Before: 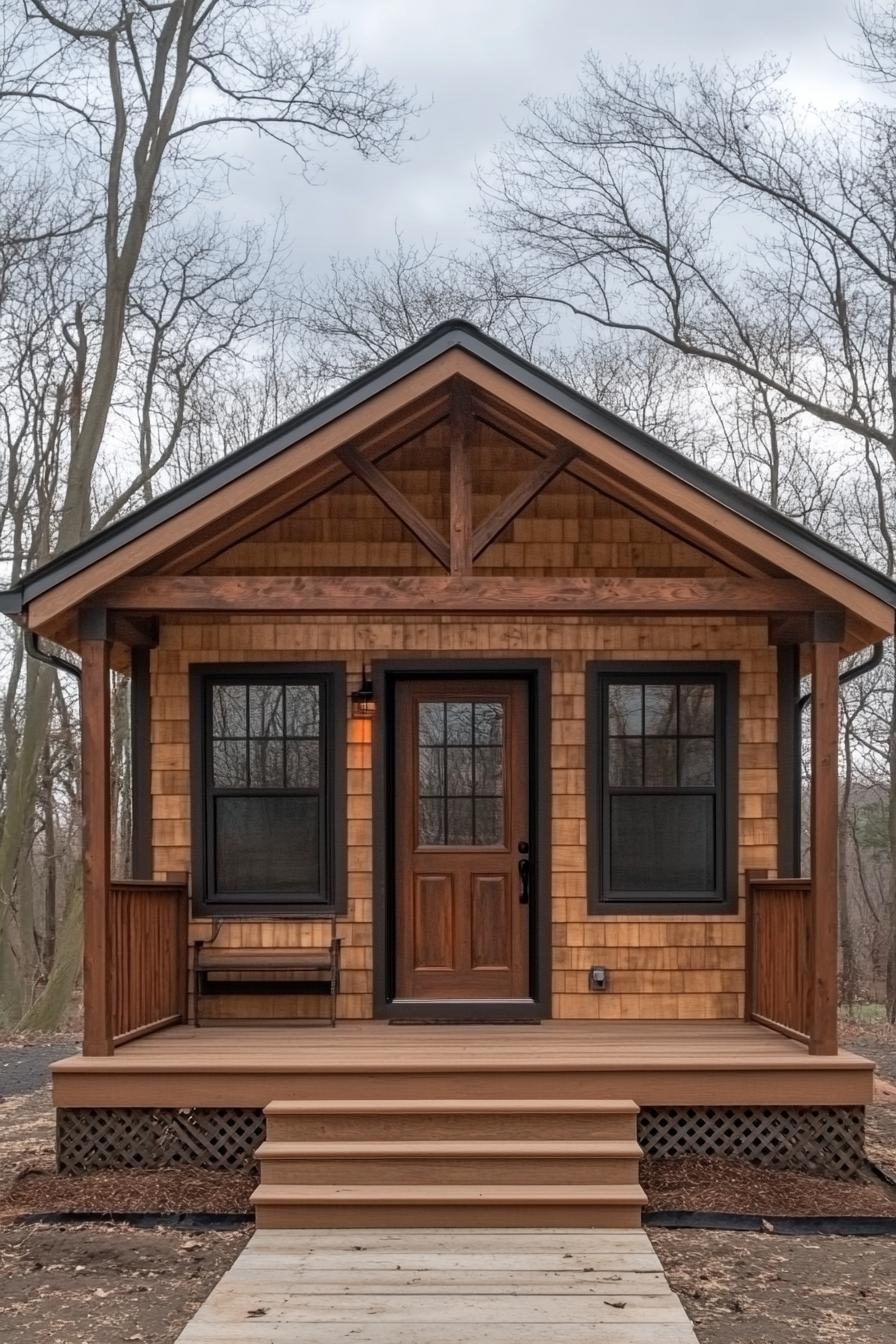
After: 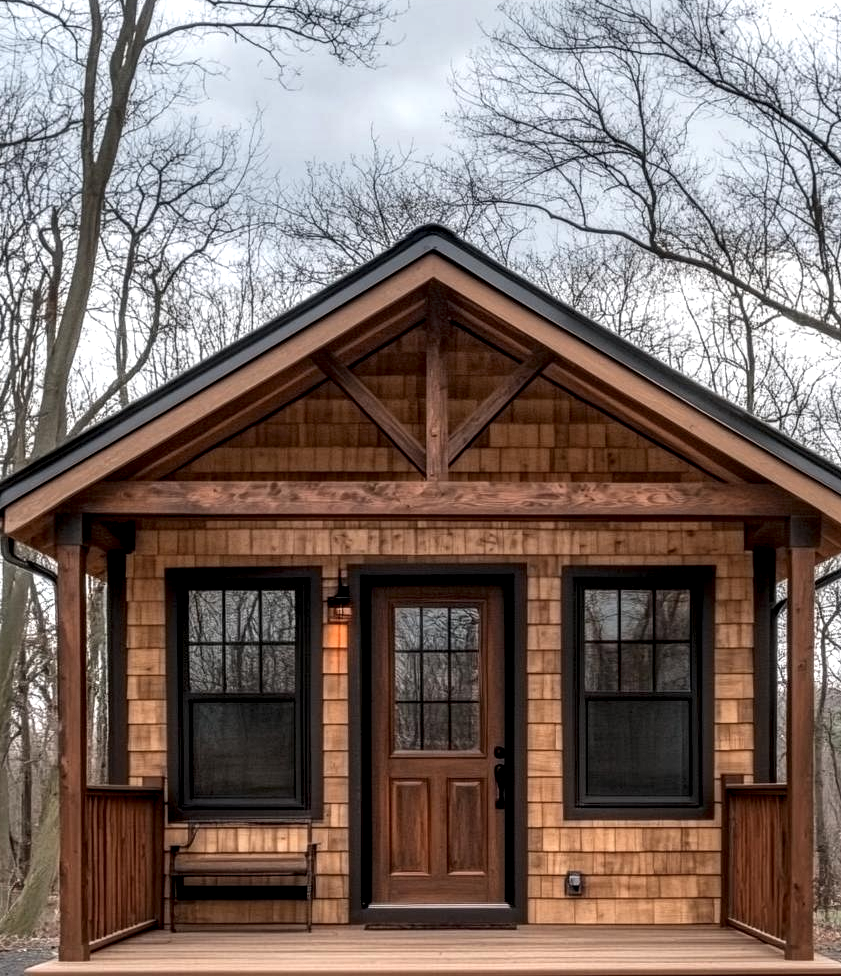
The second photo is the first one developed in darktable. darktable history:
crop: left 2.74%, top 7.143%, right 3.319%, bottom 20.178%
local contrast: highlights 64%, shadows 53%, detail 169%, midtone range 0.511
